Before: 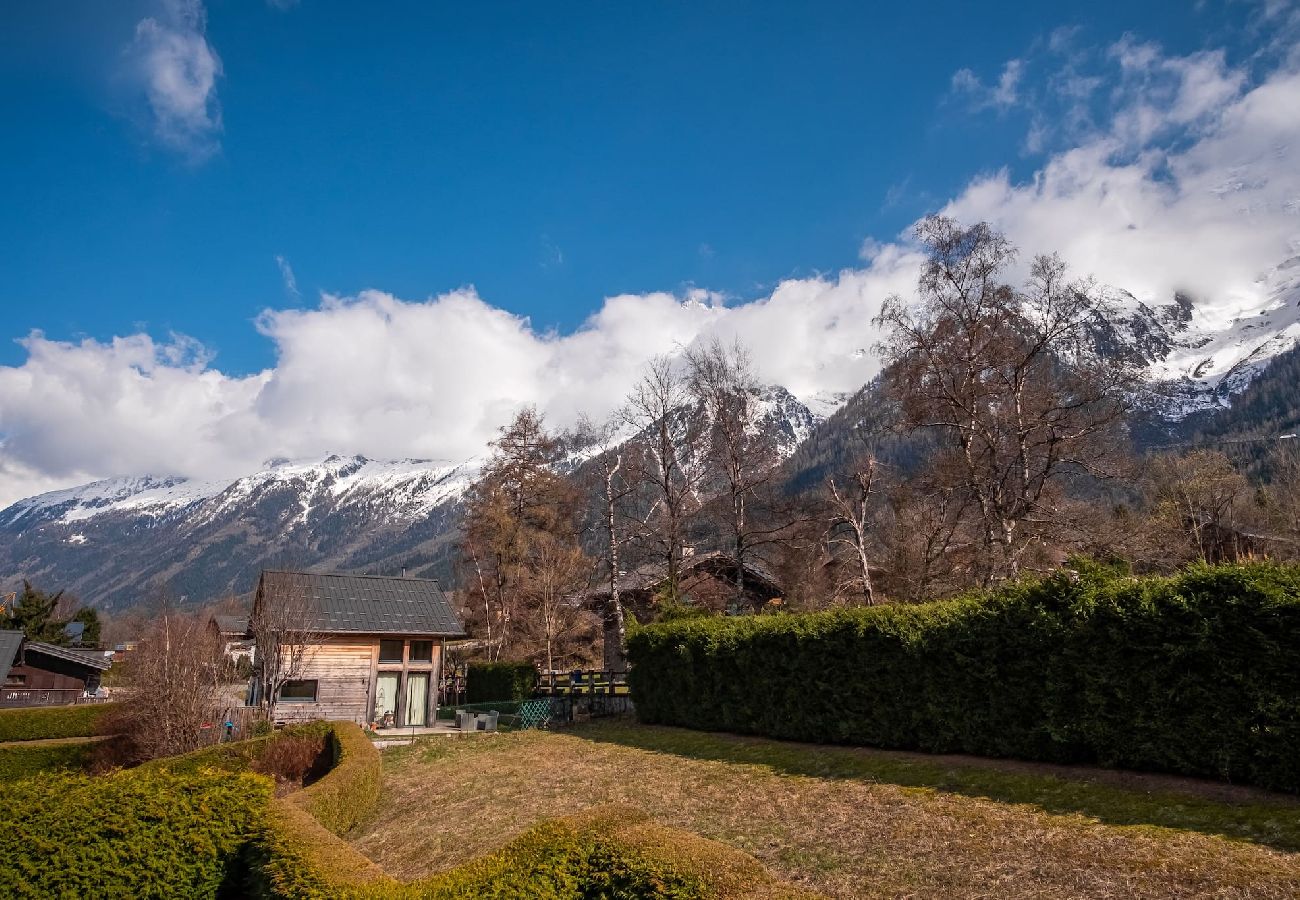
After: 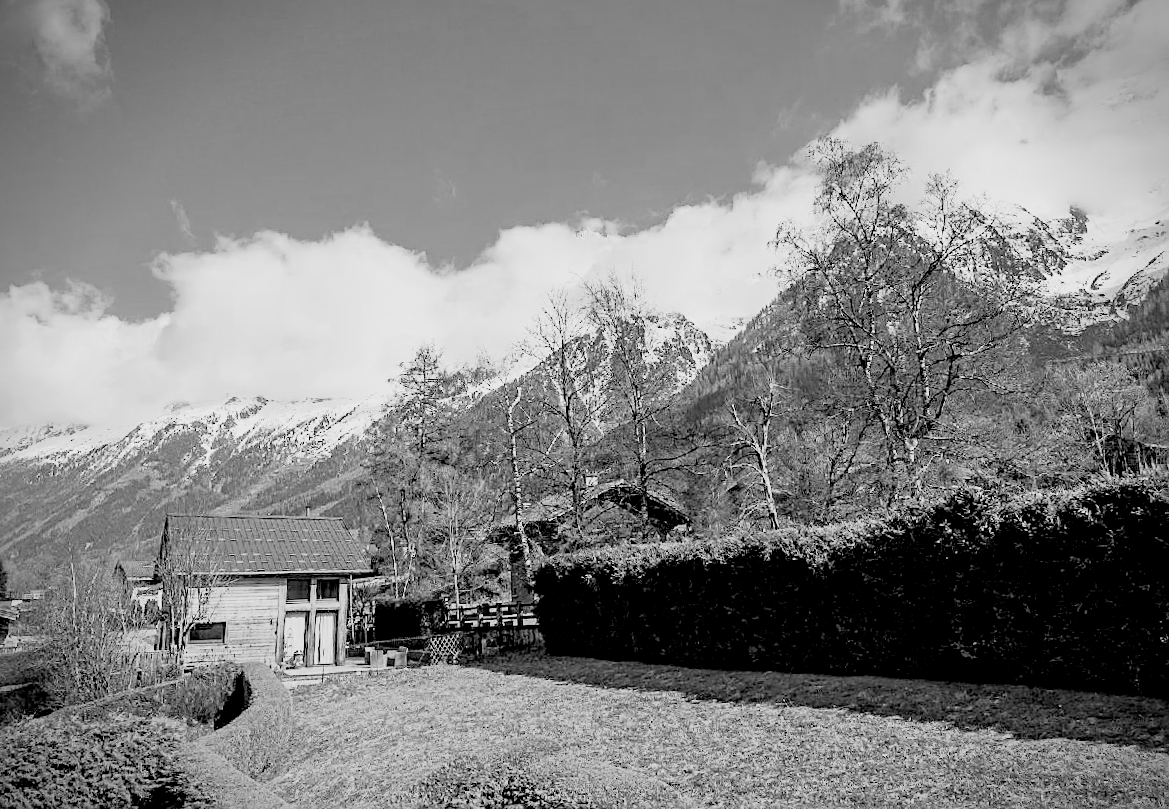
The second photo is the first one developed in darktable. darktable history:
exposure: black level correction 0, exposure 1.1 EV, compensate highlight preservation false
filmic rgb: threshold 3 EV, hardness 4.17, latitude 50%, contrast 1.1, preserve chrominance max RGB, color science v6 (2022), contrast in shadows safe, contrast in highlights safe, enable highlight reconstruction true
rgb levels: preserve colors sum RGB, levels [[0.038, 0.433, 0.934], [0, 0.5, 1], [0, 0.5, 1]]
sharpen: on, module defaults
monochrome: on, module defaults
rgb curve: curves: ch0 [(0, 0) (0.078, 0.051) (0.929, 0.956) (1, 1)], compensate middle gray true
crop and rotate: angle 1.96°, left 5.673%, top 5.673%
vignetting: fall-off start 88.53%, fall-off radius 44.2%, saturation 0.376, width/height ratio 1.161
